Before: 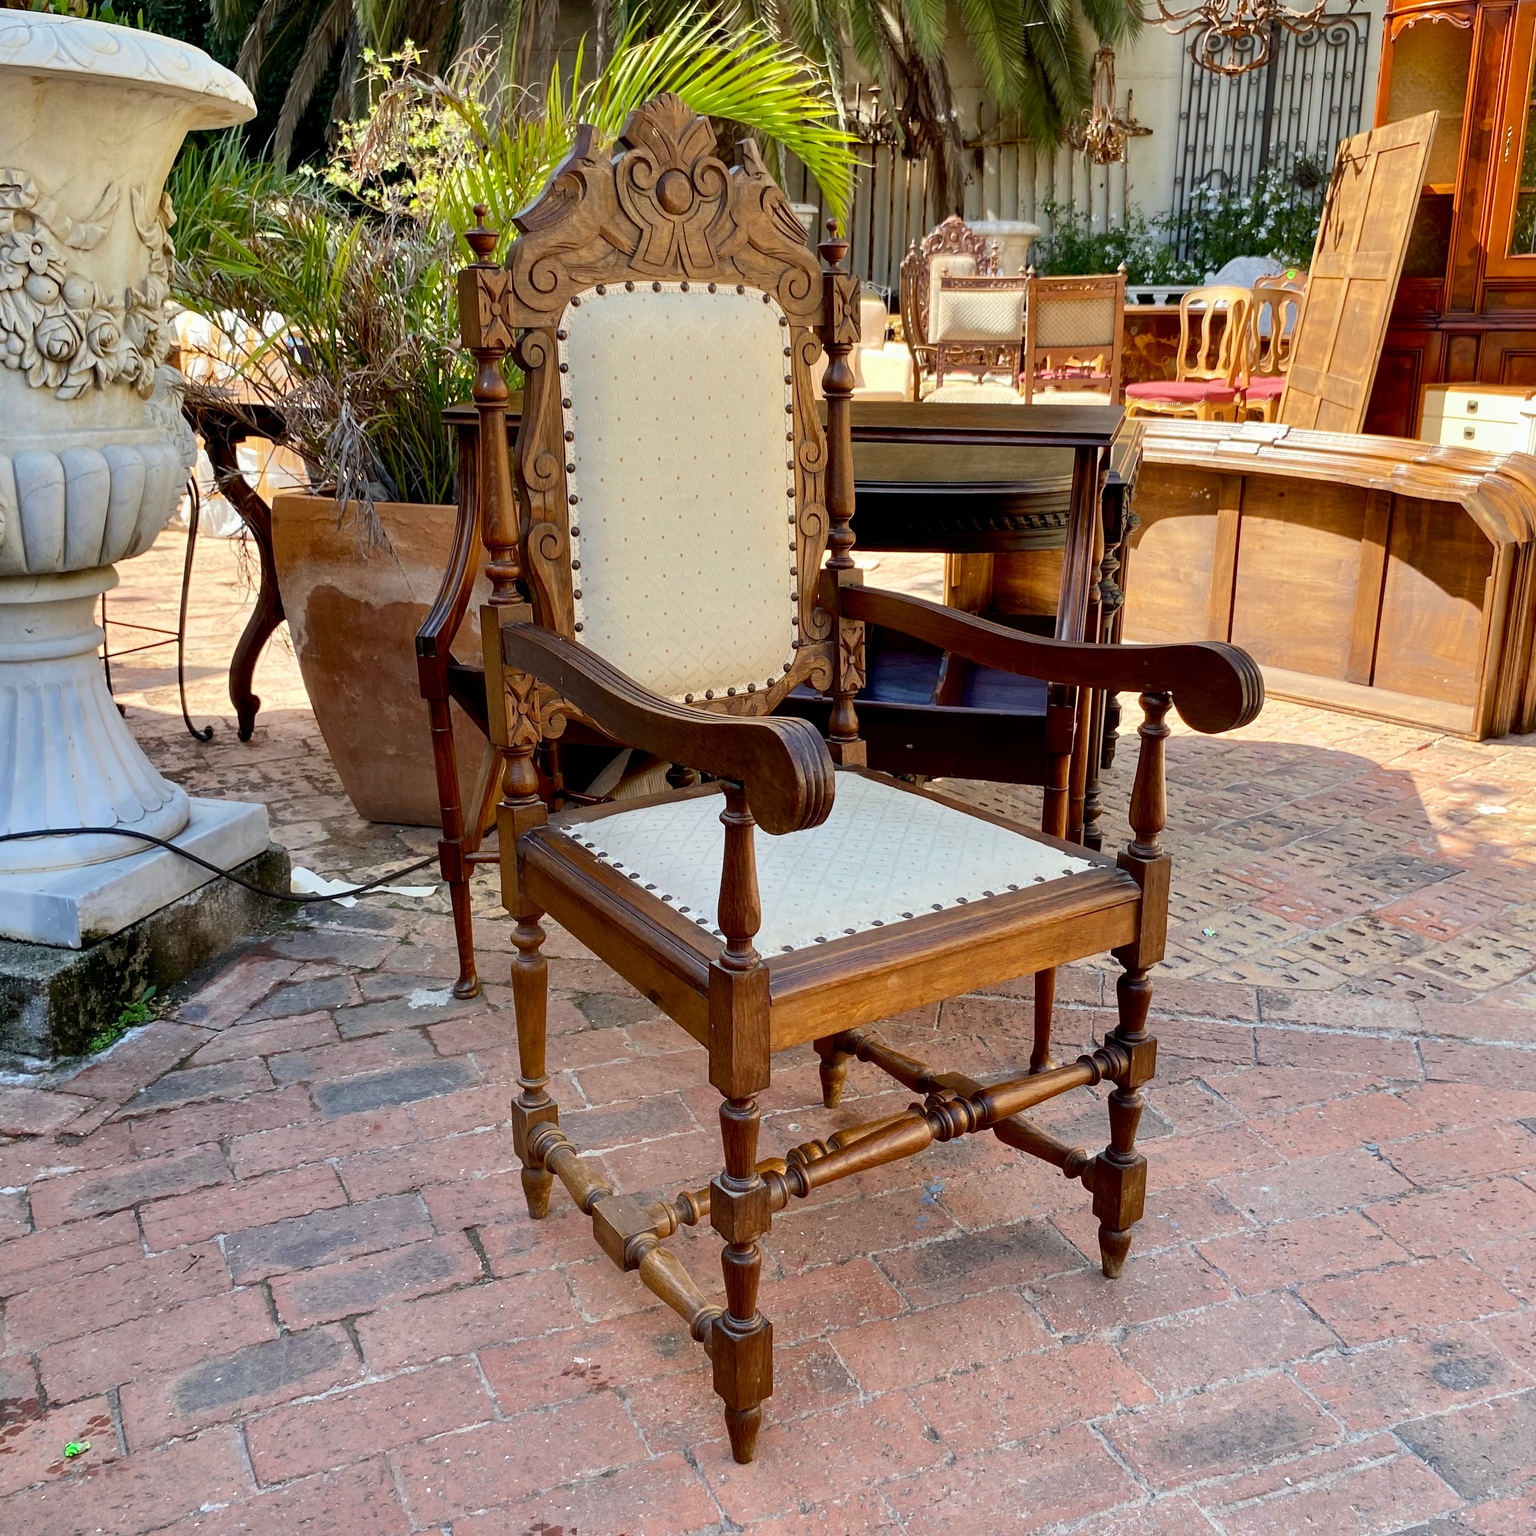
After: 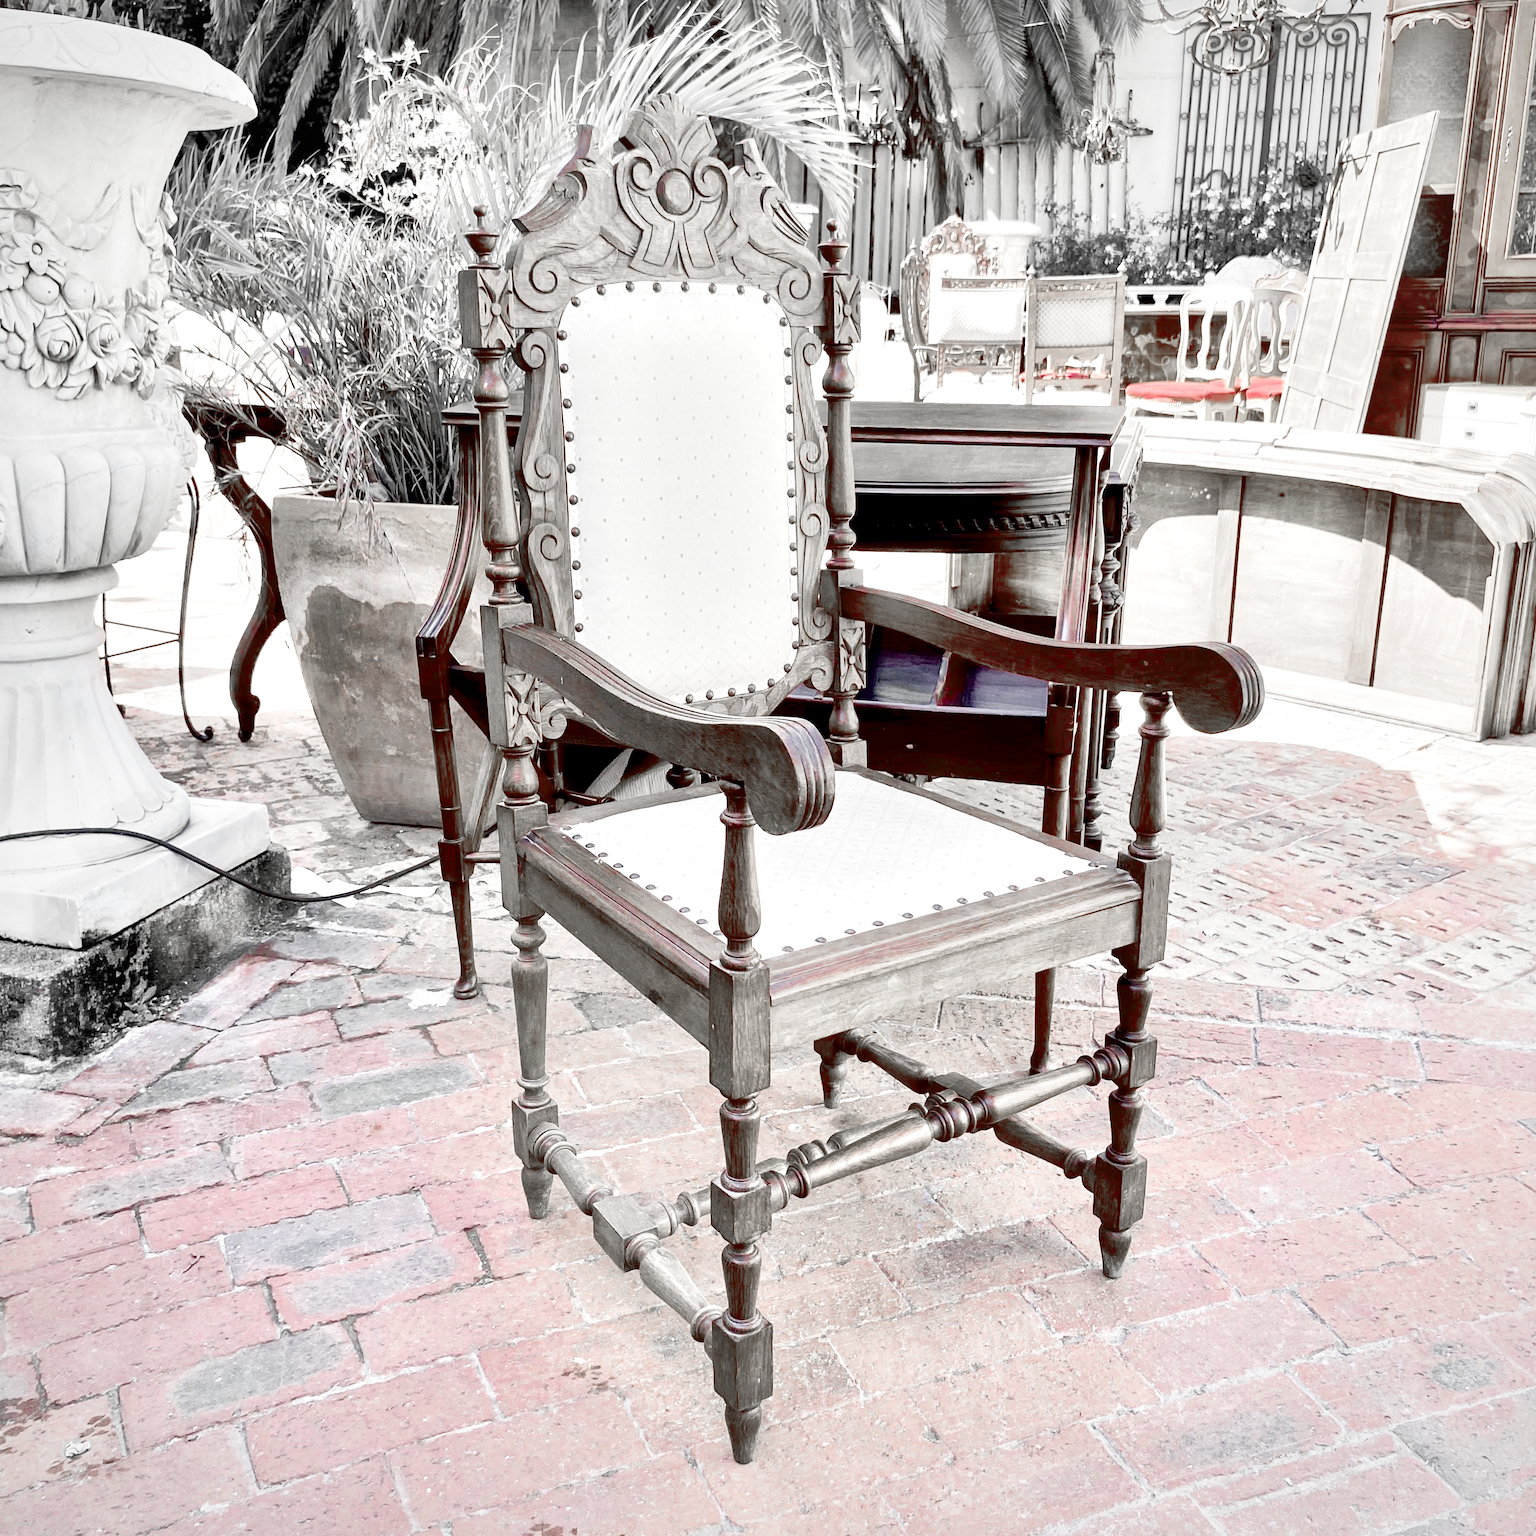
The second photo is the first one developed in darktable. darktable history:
vignetting: fall-off start 85%, fall-off radius 80%, brightness -0.182, saturation -0.3, width/height ratio 1.219, dithering 8-bit output, unbound false
tone curve: curves: ch0 [(0, 0) (0.137, 0.063) (0.255, 0.176) (0.502, 0.502) (0.749, 0.839) (1, 1)], color space Lab, linked channels, preserve colors none
color zones: curves: ch0 [(0, 0.278) (0.143, 0.5) (0.286, 0.5) (0.429, 0.5) (0.571, 0.5) (0.714, 0.5) (0.857, 0.5) (1, 0.5)]; ch1 [(0, 1) (0.143, 0.165) (0.286, 0) (0.429, 0) (0.571, 0) (0.714, 0) (0.857, 0.5) (1, 0.5)]; ch2 [(0, 0.508) (0.143, 0.5) (0.286, 0.5) (0.429, 0.5) (0.571, 0.5) (0.714, 0.5) (0.857, 0.5) (1, 0.5)]
local contrast: mode bilateral grid, contrast 100, coarseness 100, detail 165%, midtone range 0.2
